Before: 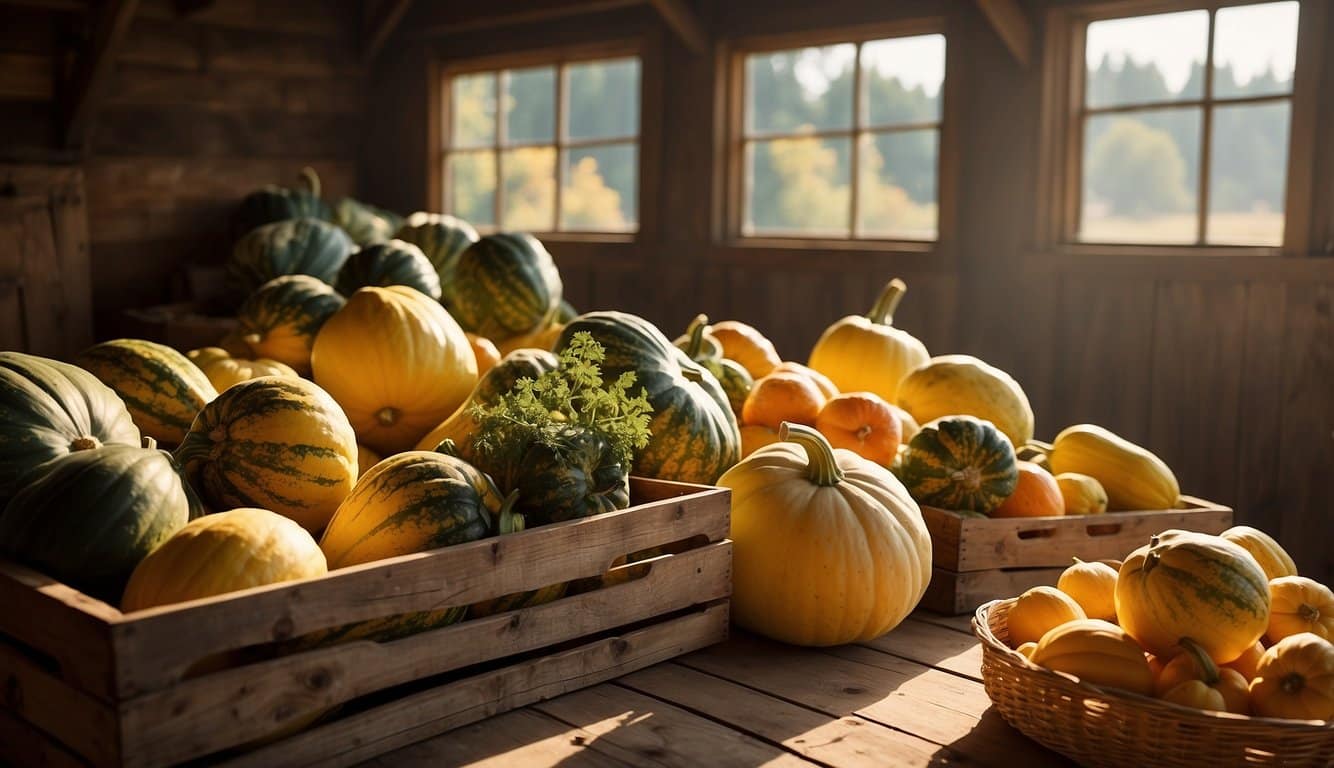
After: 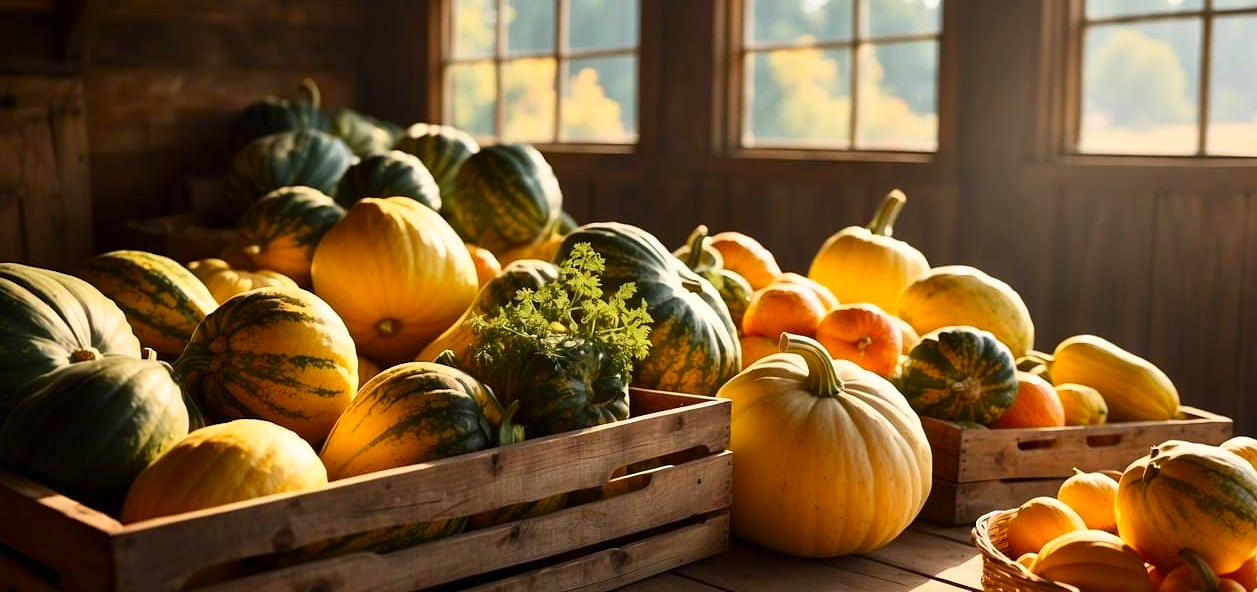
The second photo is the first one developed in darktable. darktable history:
contrast brightness saturation: contrast 0.23, brightness 0.1, saturation 0.29
crop and rotate: angle 0.03°, top 11.643%, right 5.651%, bottom 11.189%
